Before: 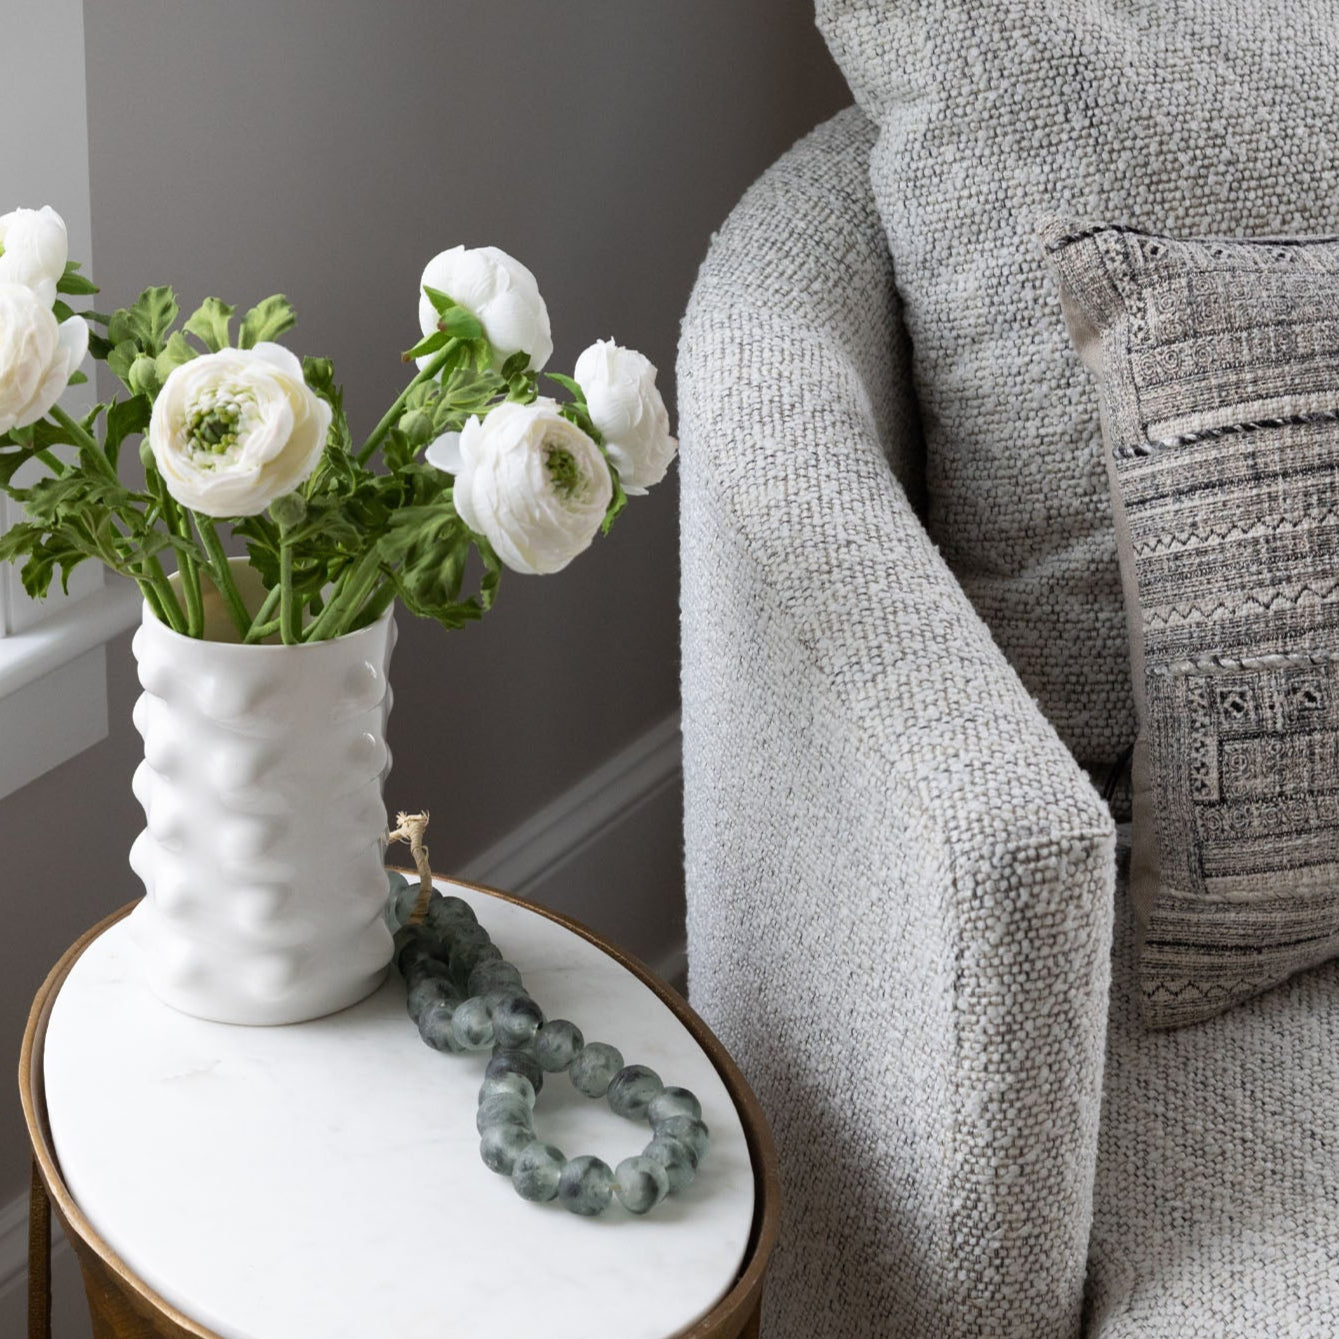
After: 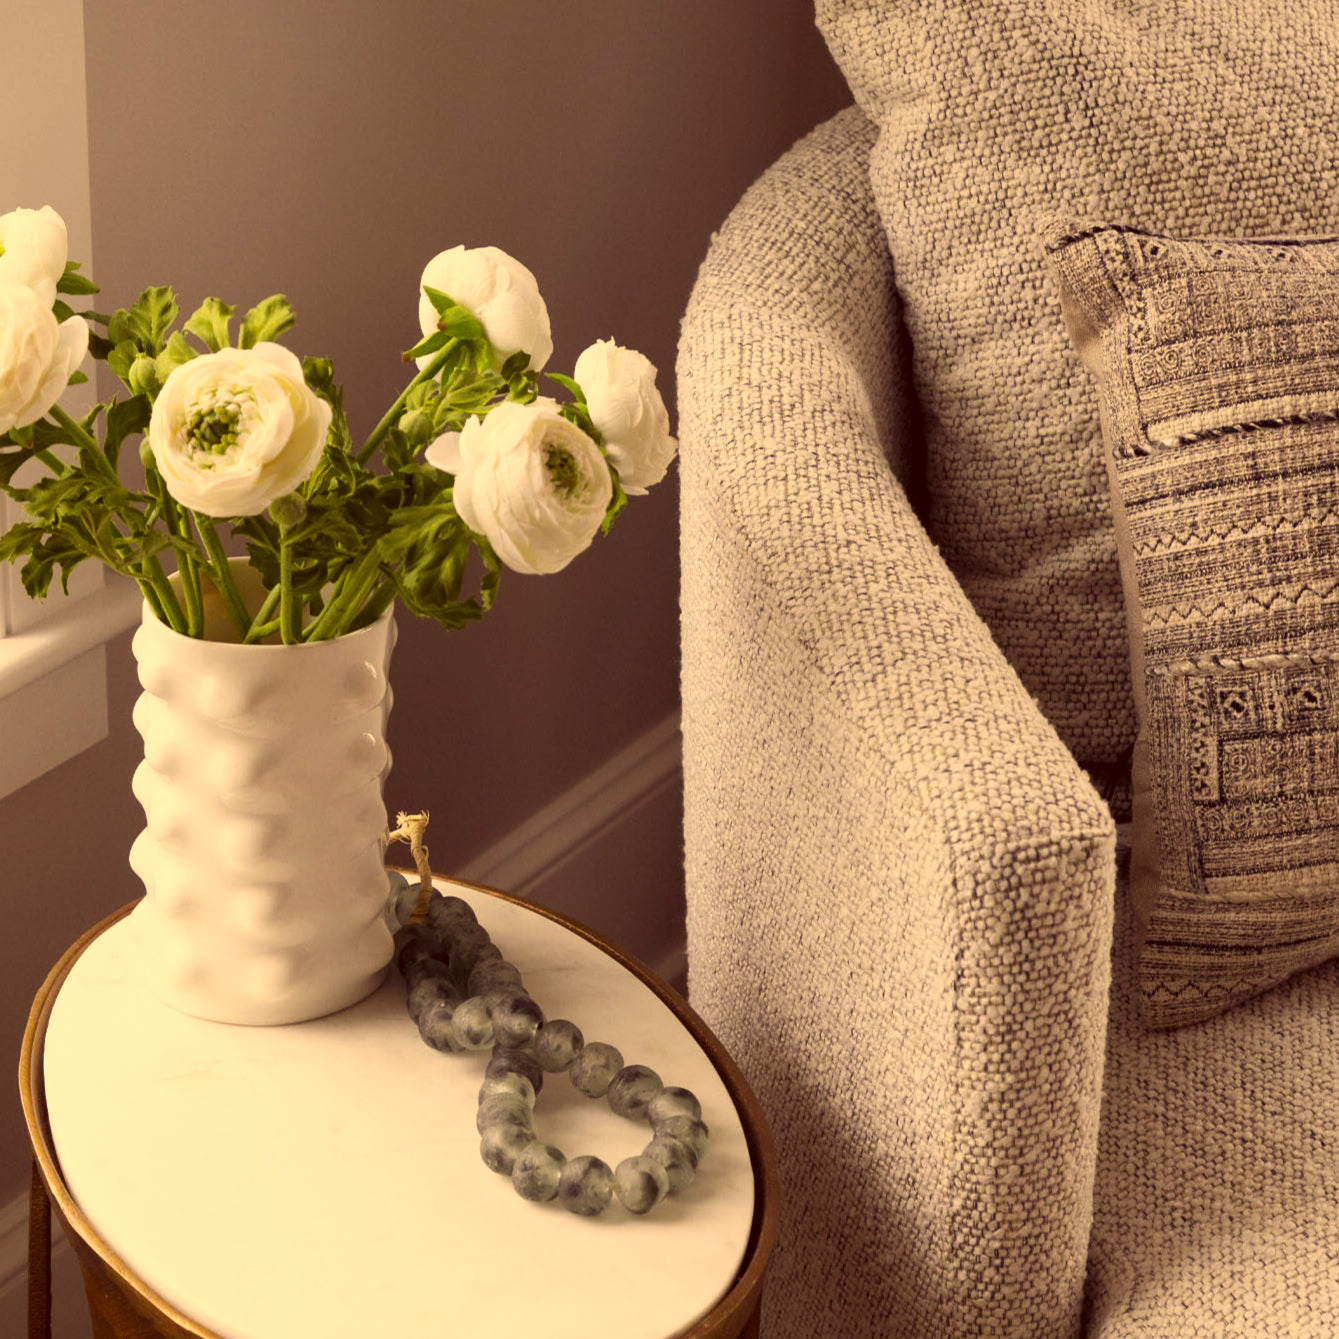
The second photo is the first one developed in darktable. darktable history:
tone curve: curves: ch0 [(0, 0) (0.003, 0.014) (0.011, 0.019) (0.025, 0.029) (0.044, 0.047) (0.069, 0.071) (0.1, 0.101) (0.136, 0.131) (0.177, 0.166) (0.224, 0.212) (0.277, 0.263) (0.335, 0.32) (0.399, 0.387) (0.468, 0.459) (0.543, 0.541) (0.623, 0.626) (0.709, 0.717) (0.801, 0.813) (0.898, 0.909) (1, 1)], preserve colors none
color correction: highlights a* 10.12, highlights b* 39.04, shadows a* 14.62, shadows b* 3.37
